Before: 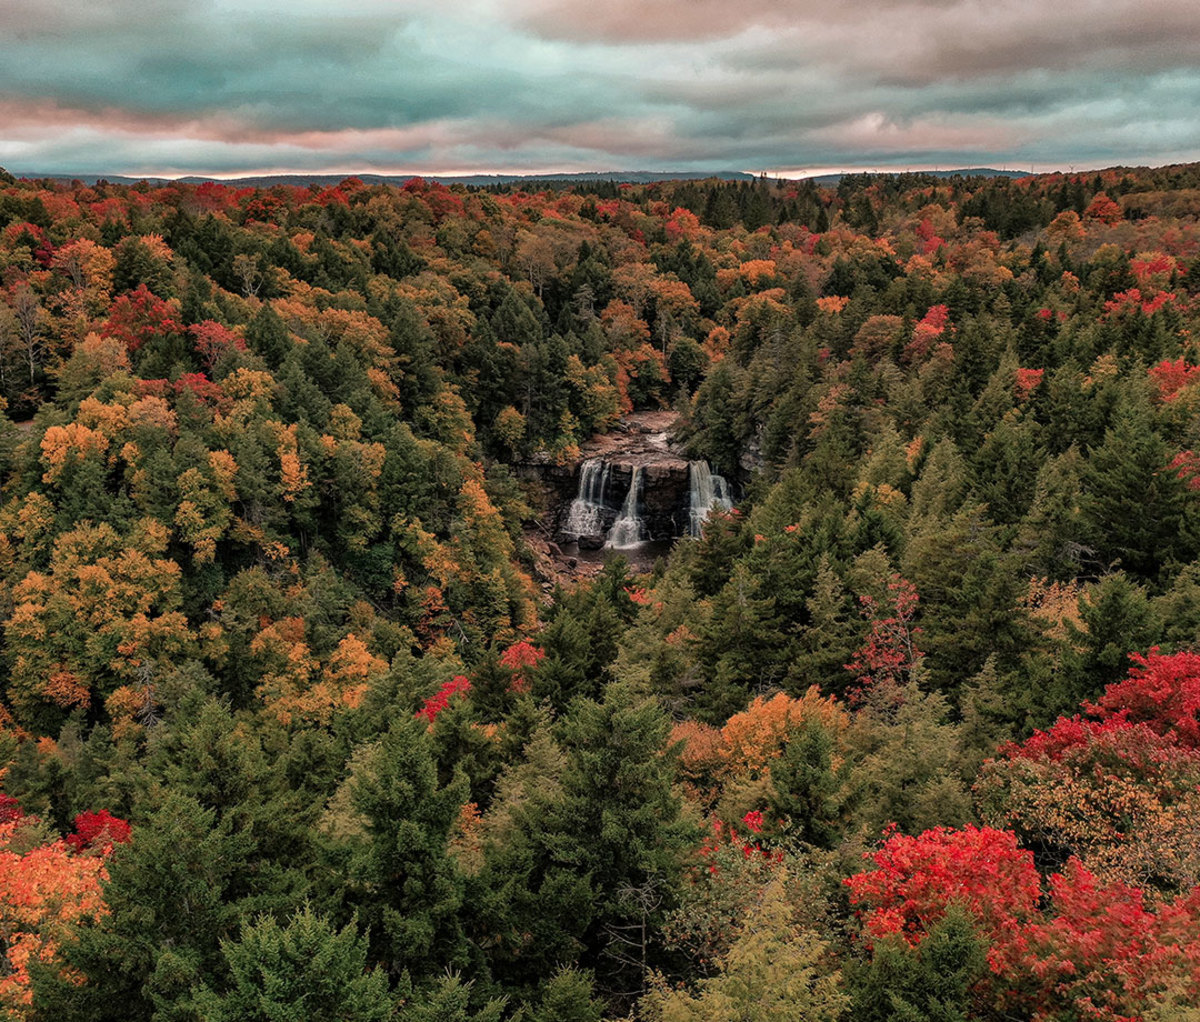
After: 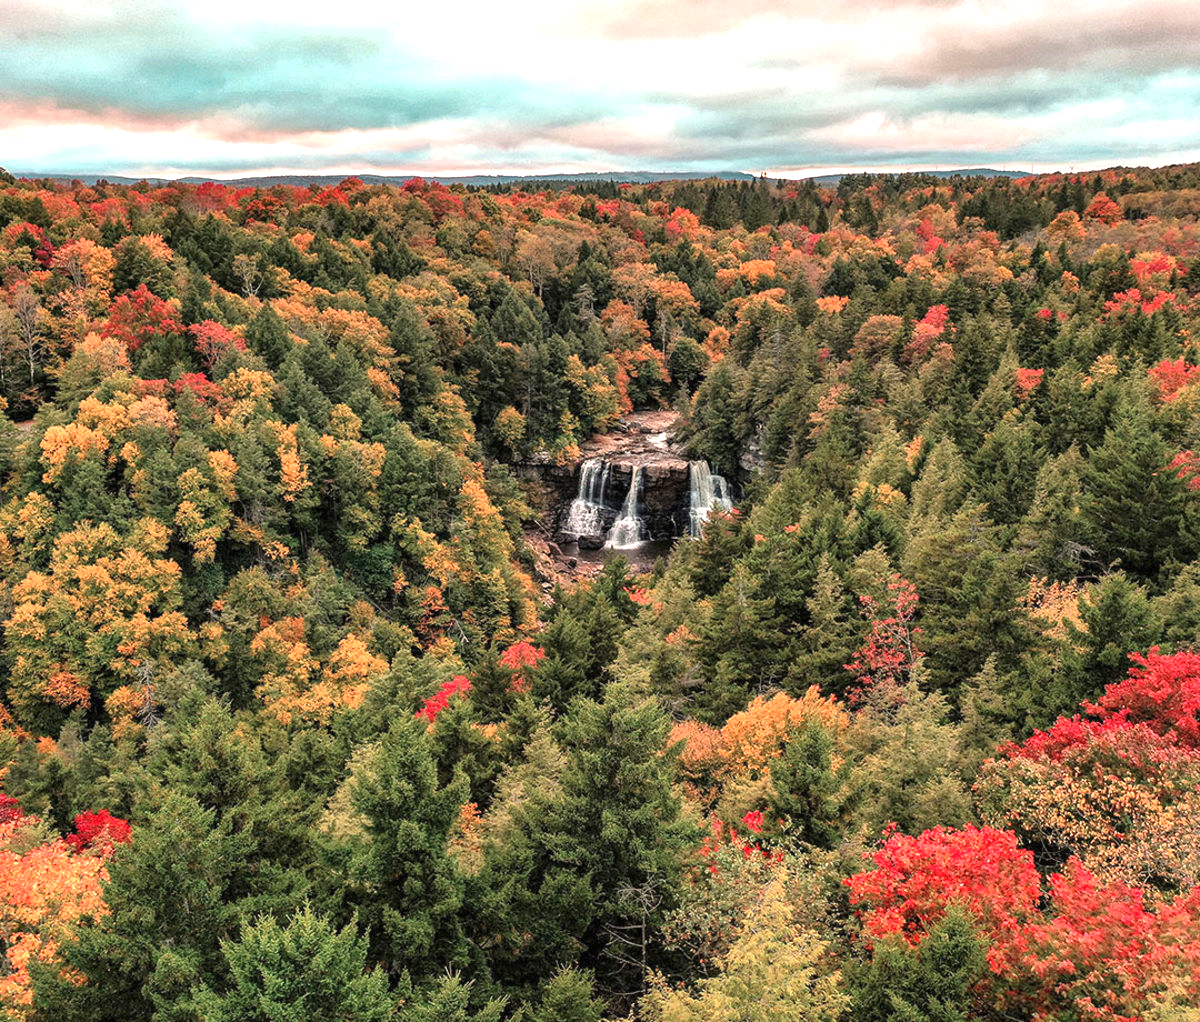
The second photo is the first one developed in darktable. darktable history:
exposure: black level correction 0, exposure 1.295 EV, compensate exposure bias true, compensate highlight preservation false
